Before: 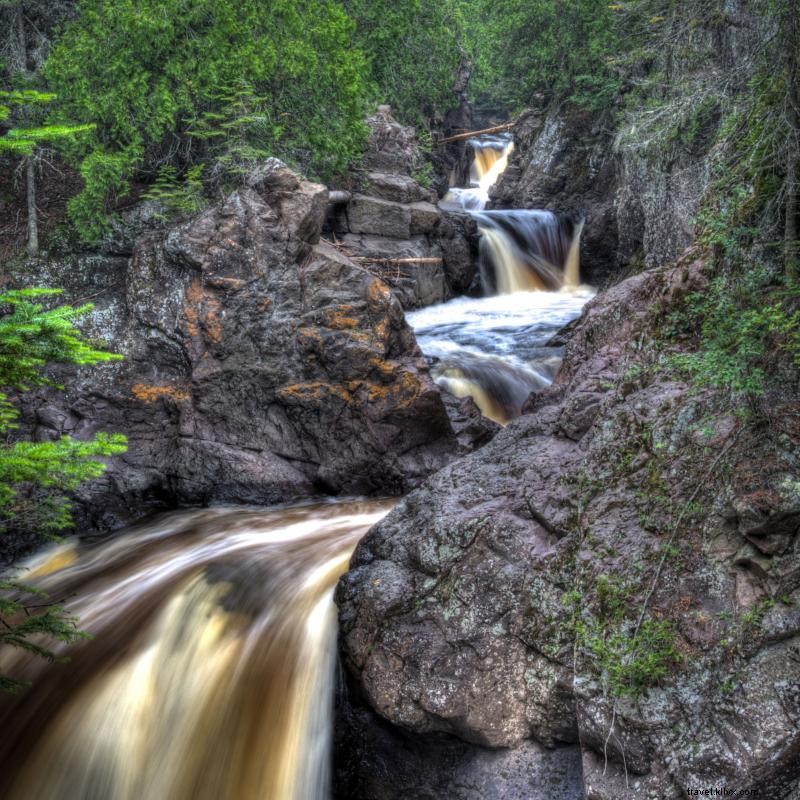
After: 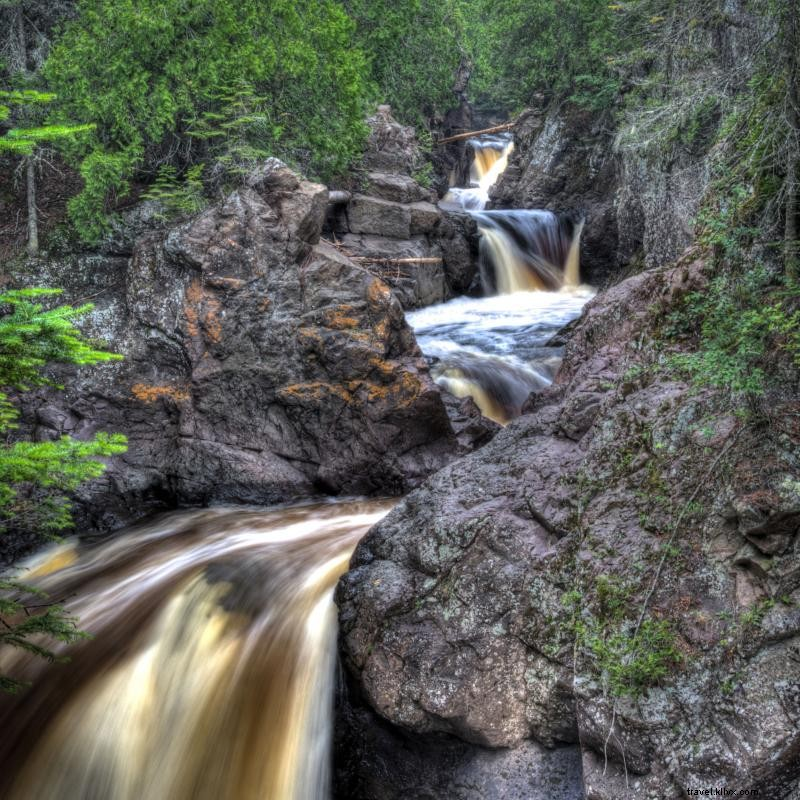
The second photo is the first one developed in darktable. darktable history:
shadows and highlights: shadows 40.27, highlights -54.91, low approximation 0.01, soften with gaussian
